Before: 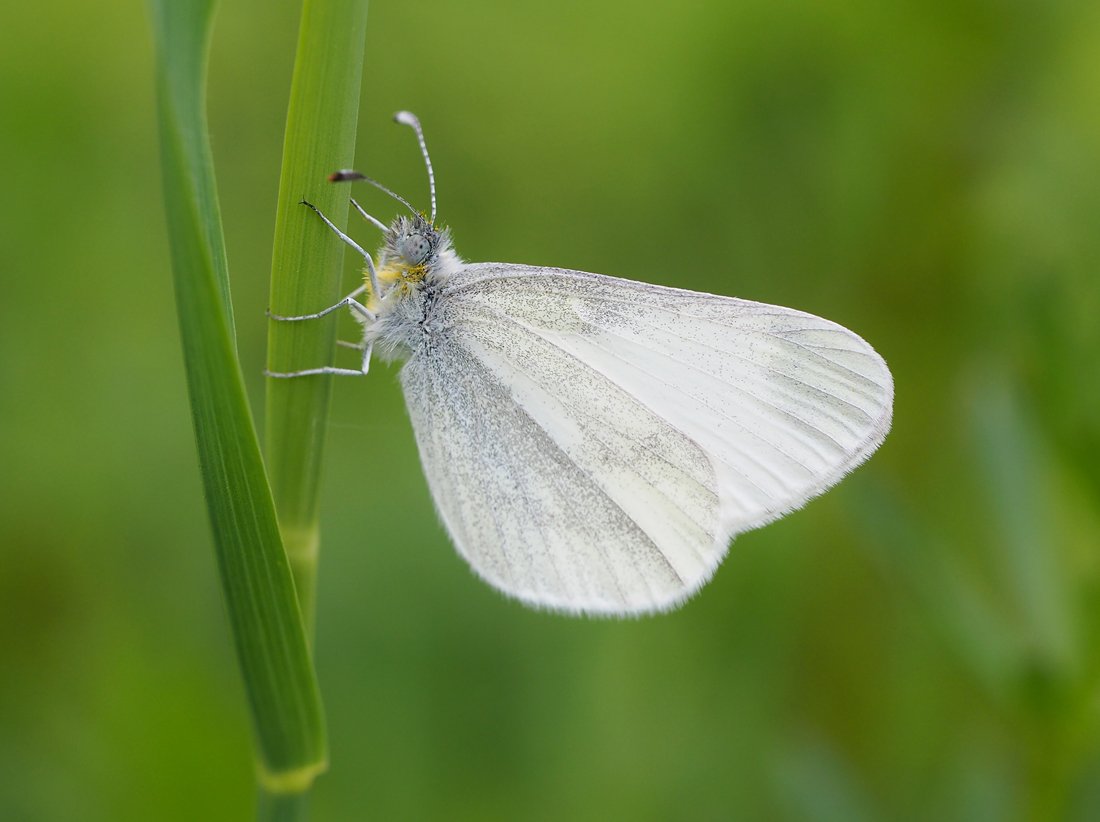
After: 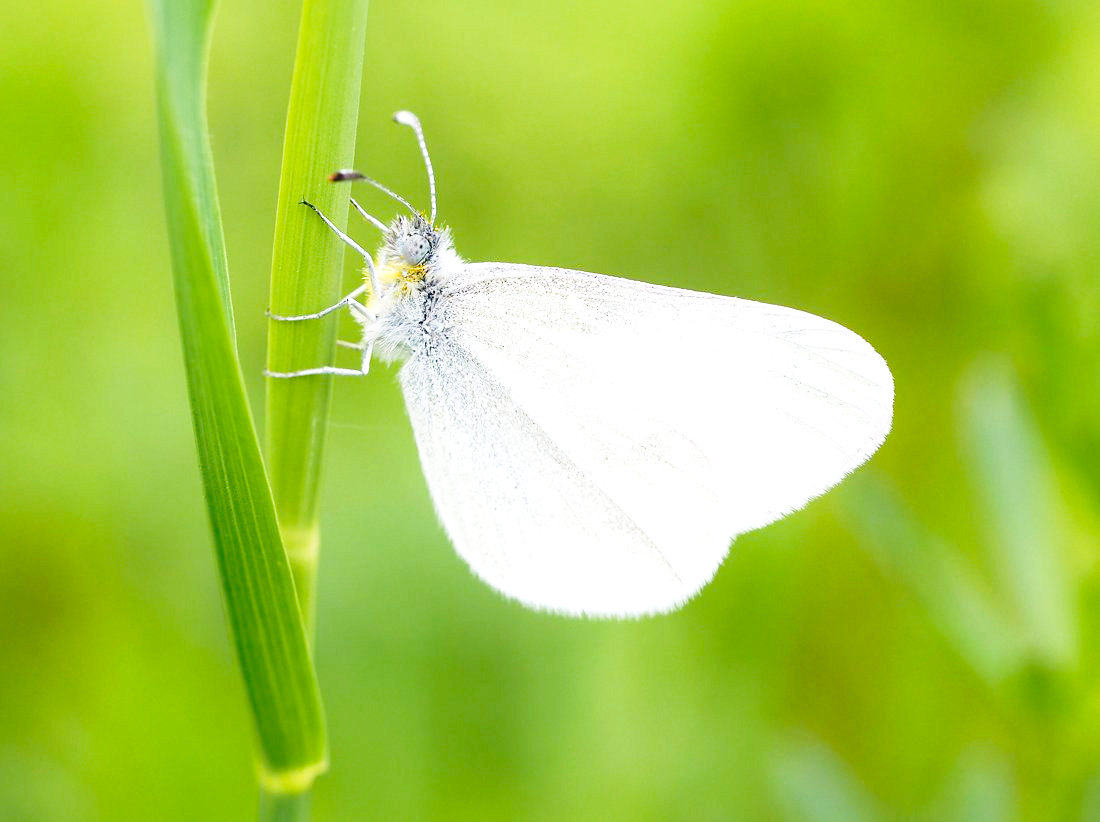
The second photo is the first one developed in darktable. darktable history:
base curve: curves: ch0 [(0, 0) (0.036, 0.037) (0.121, 0.228) (0.46, 0.76) (0.859, 0.983) (1, 1)], preserve colors none
exposure: black level correction 0, exposure 0.7 EV, compensate exposure bias true, compensate highlight preservation false
